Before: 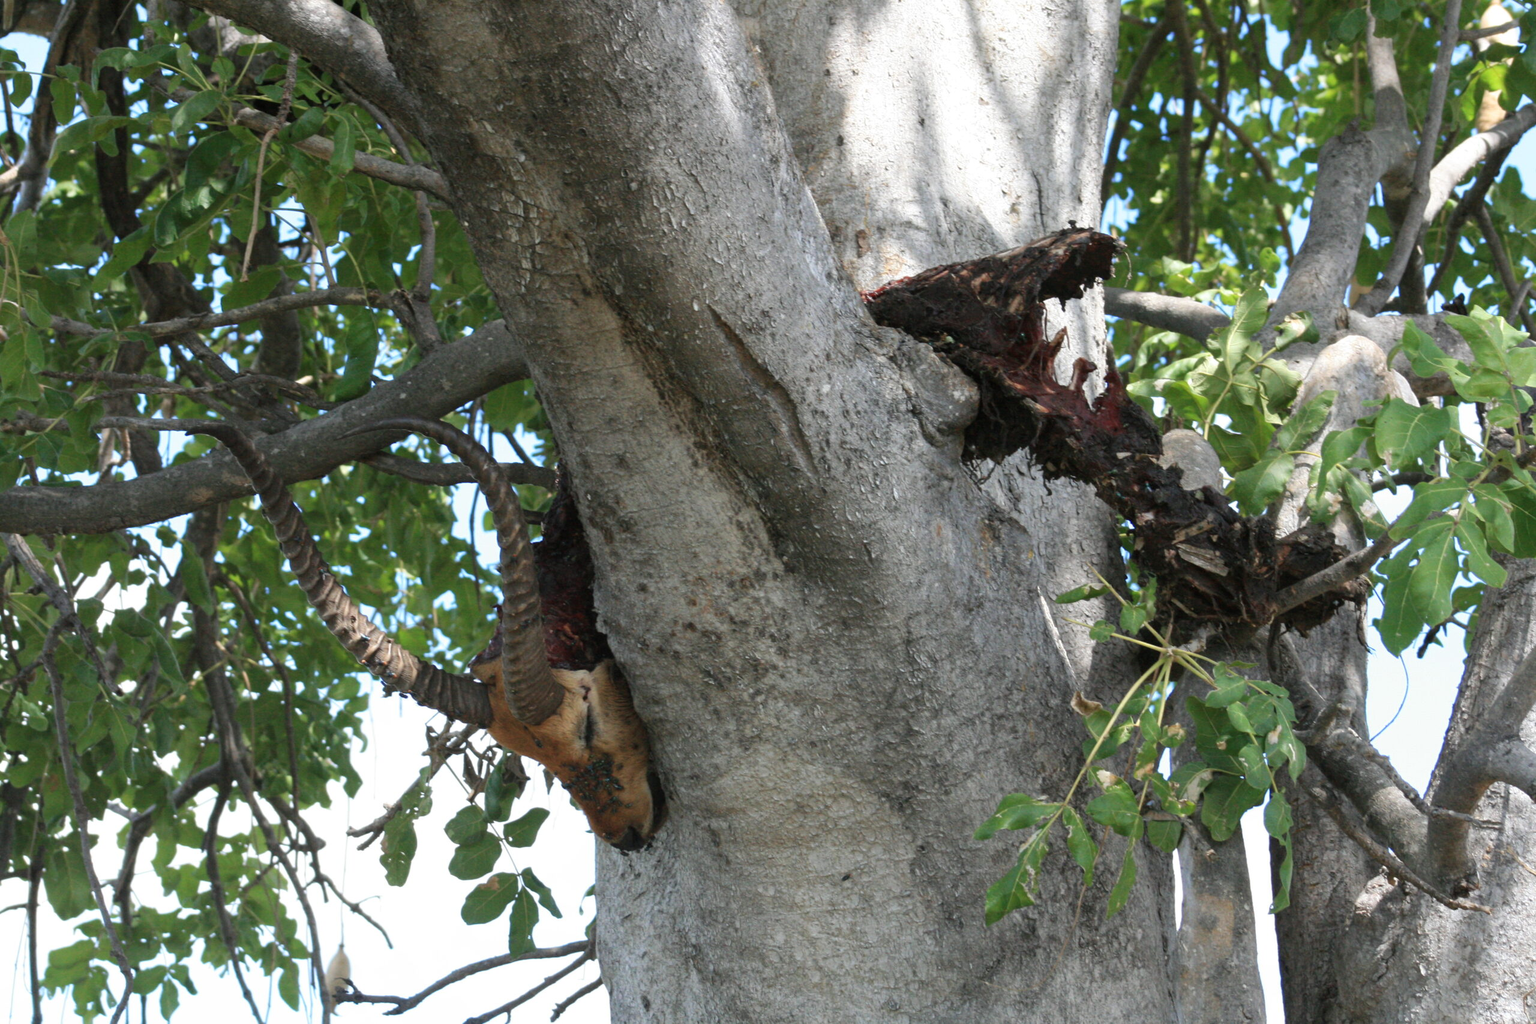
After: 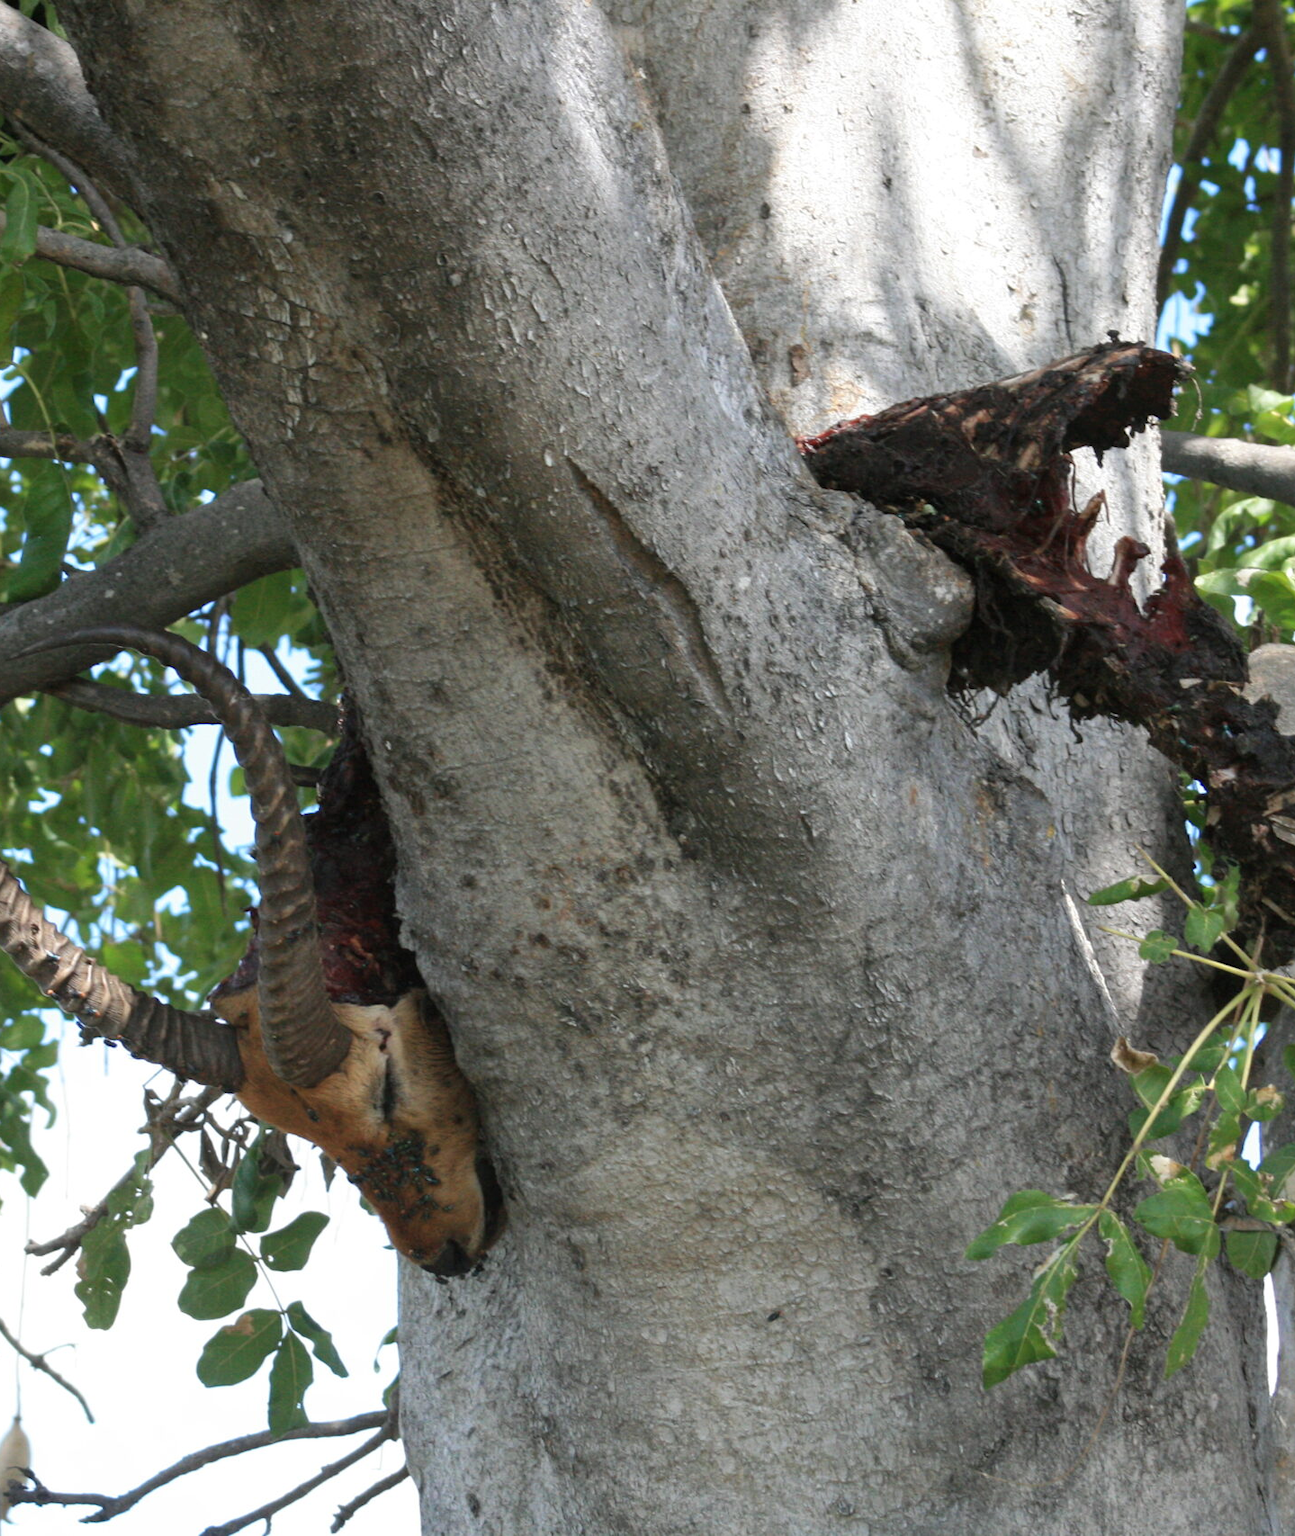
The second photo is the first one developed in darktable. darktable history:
crop: left 21.496%, right 22.254%
exposure: black level correction 0, compensate exposure bias true, compensate highlight preservation false
